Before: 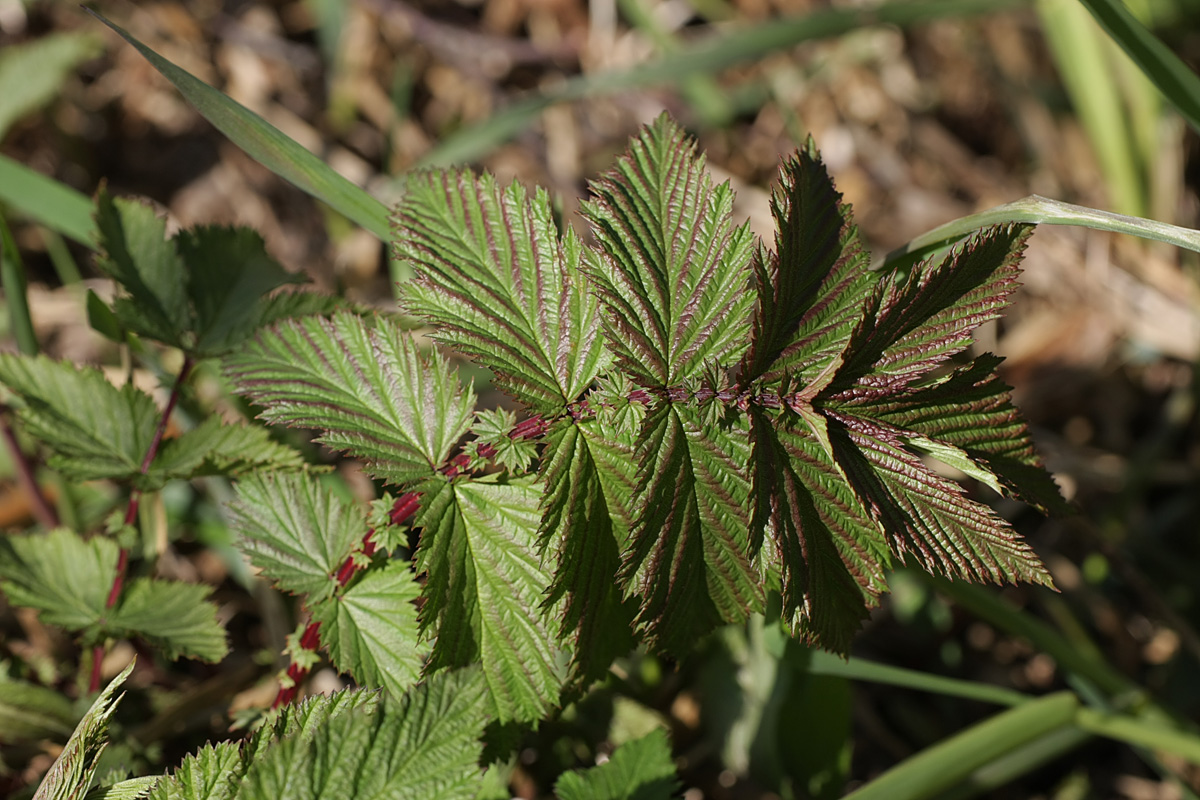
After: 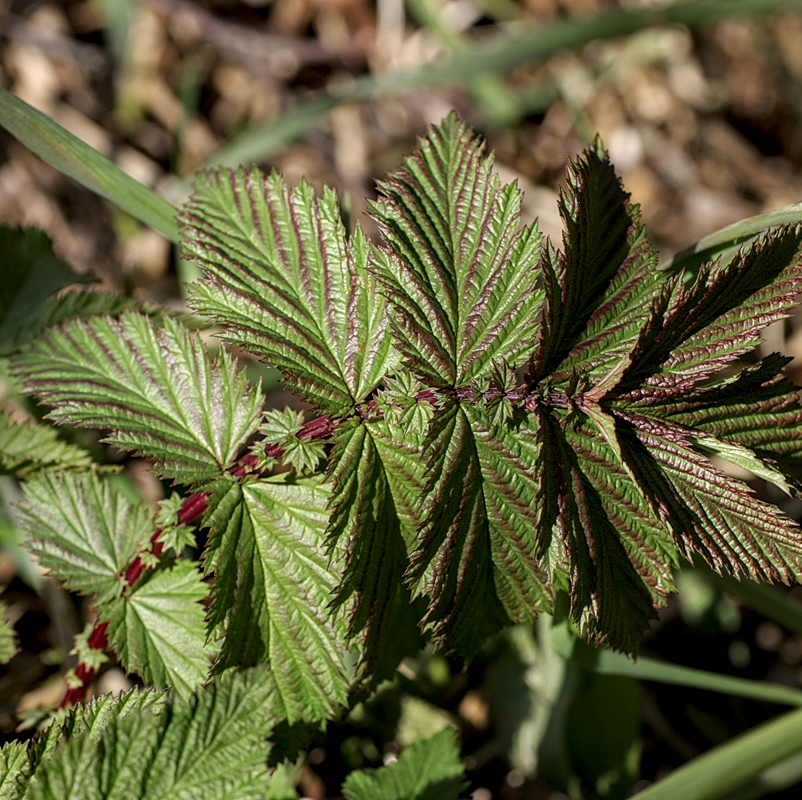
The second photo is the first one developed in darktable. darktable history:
local contrast: highlights 25%, detail 150%
crop and rotate: left 17.732%, right 15.423%
